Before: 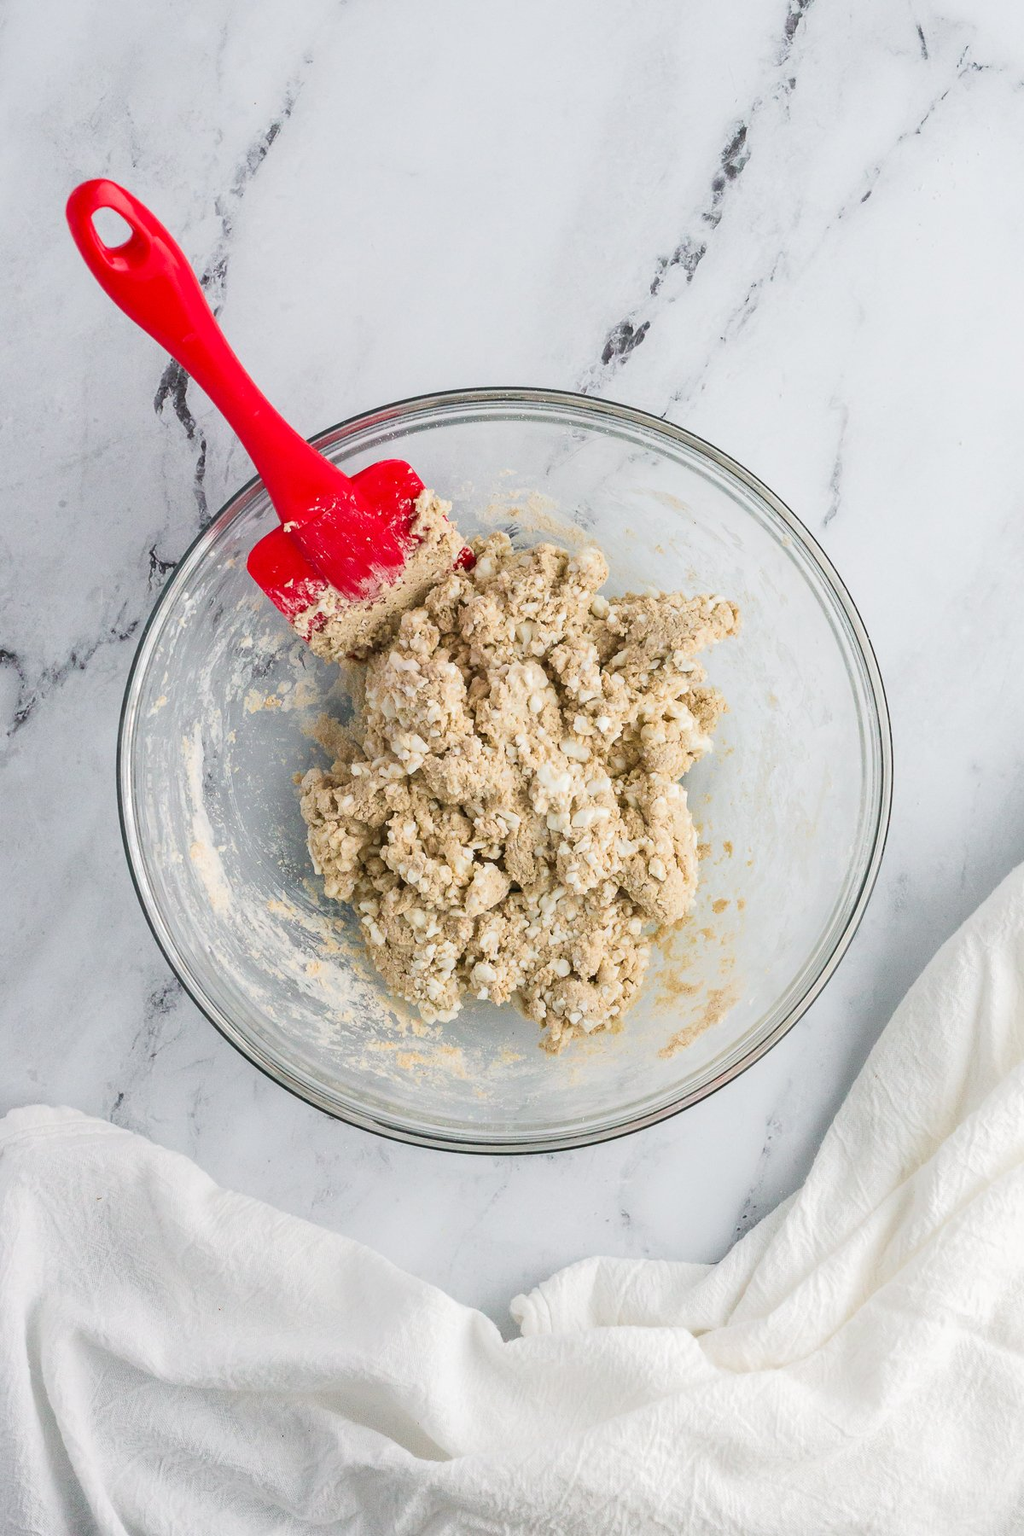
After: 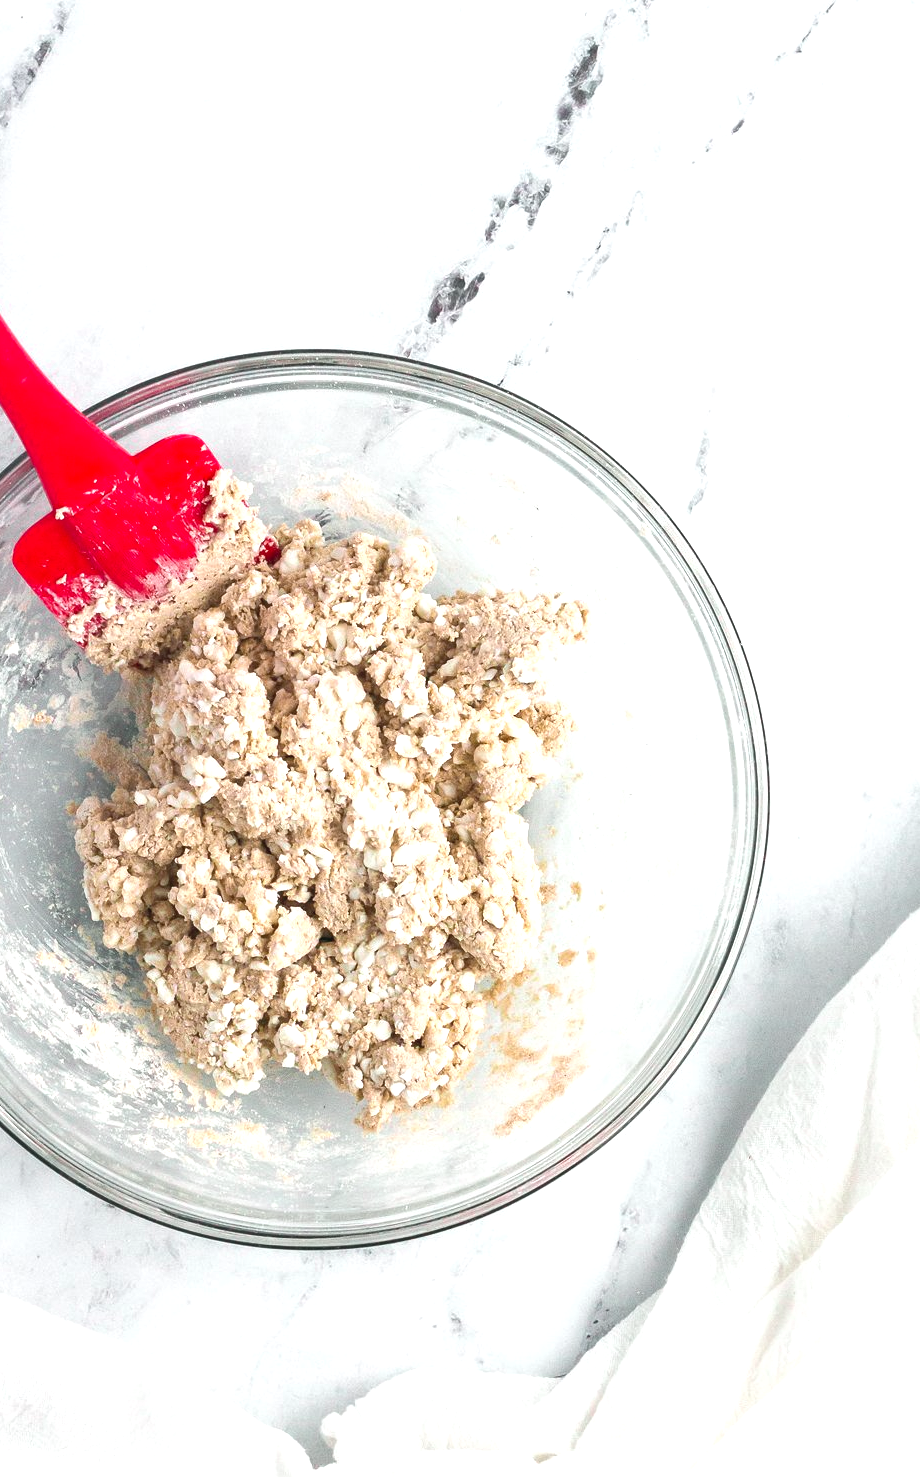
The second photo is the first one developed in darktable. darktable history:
crop: left 23.095%, top 5.827%, bottom 11.854%
tone curve: curves: ch0 [(0, 0.046) (0.04, 0.074) (0.883, 0.858) (1, 1)]; ch1 [(0, 0) (0.146, 0.159) (0.338, 0.365) (0.417, 0.455) (0.489, 0.486) (0.504, 0.502) (0.529, 0.537) (0.563, 0.567) (1, 1)]; ch2 [(0, 0) (0.307, 0.298) (0.388, 0.375) (0.443, 0.456) (0.485, 0.492) (0.544, 0.525) (1, 1)], color space Lab, independent channels, preserve colors none
exposure: black level correction 0.001, exposure 0.675 EV, compensate highlight preservation false
